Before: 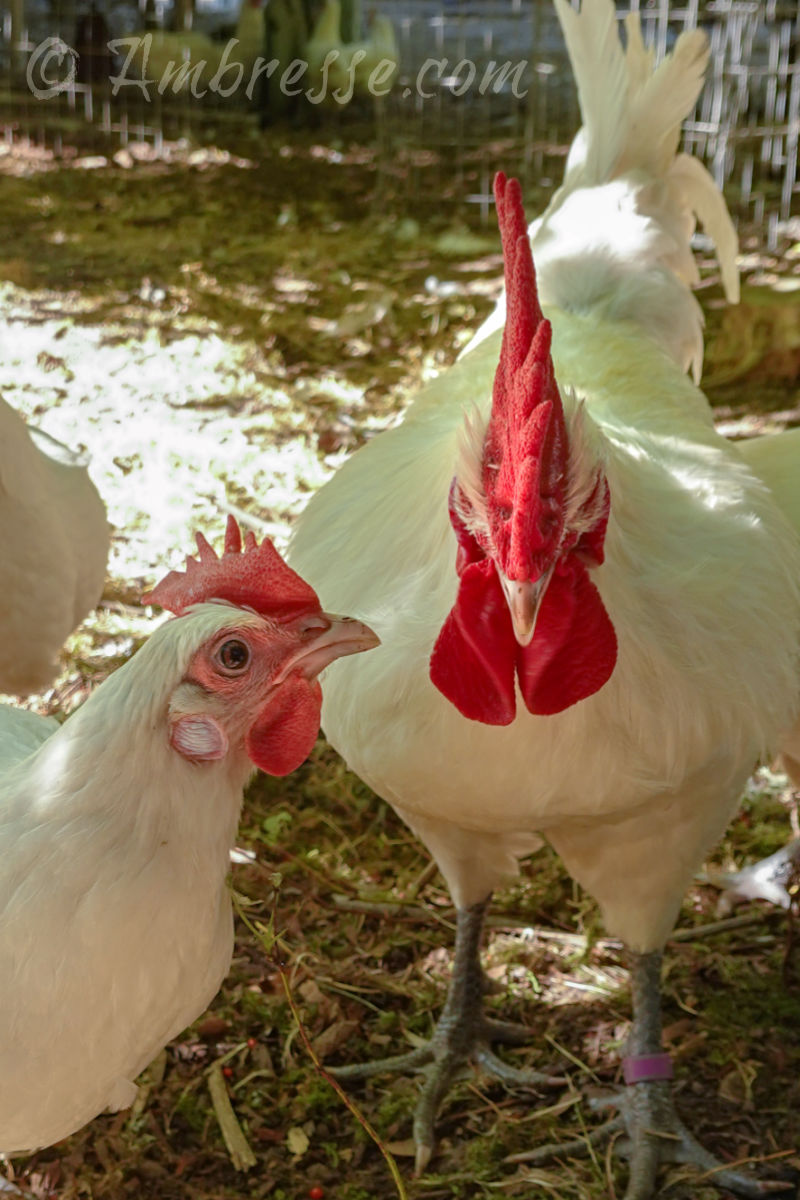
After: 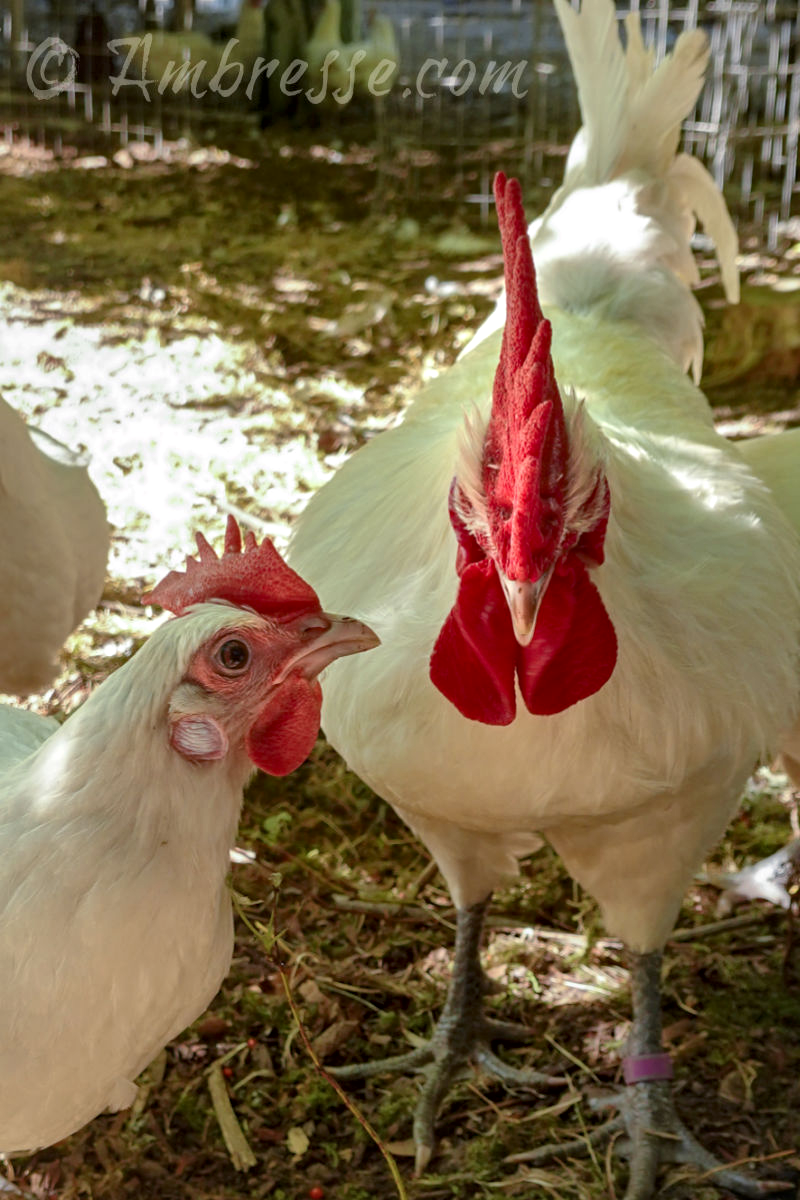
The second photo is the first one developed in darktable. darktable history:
local contrast: mode bilateral grid, contrast 20, coarseness 100, detail 150%, midtone range 0.2
tone equalizer: on, module defaults
